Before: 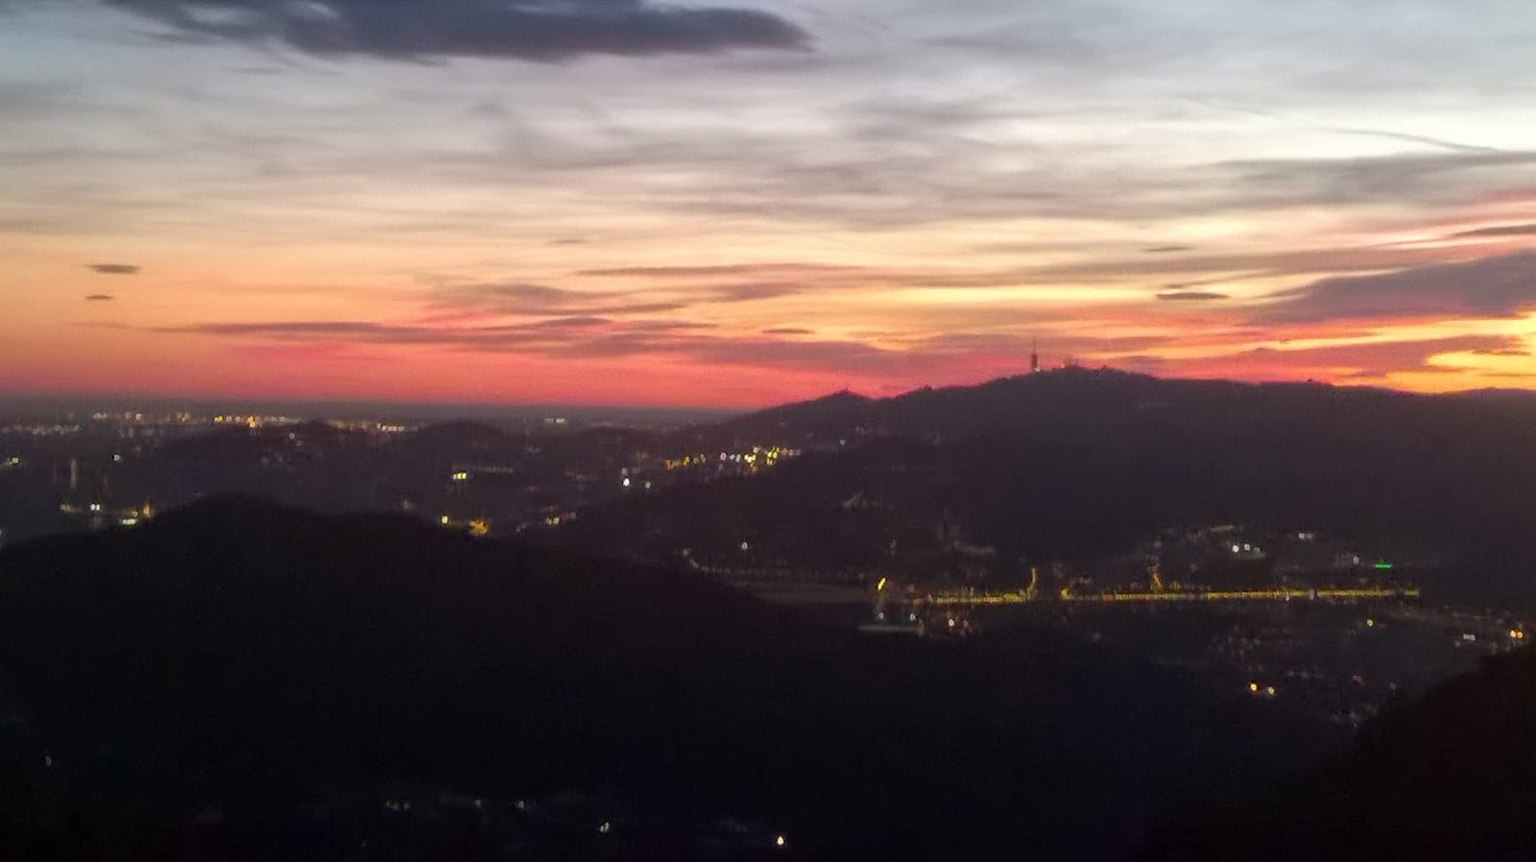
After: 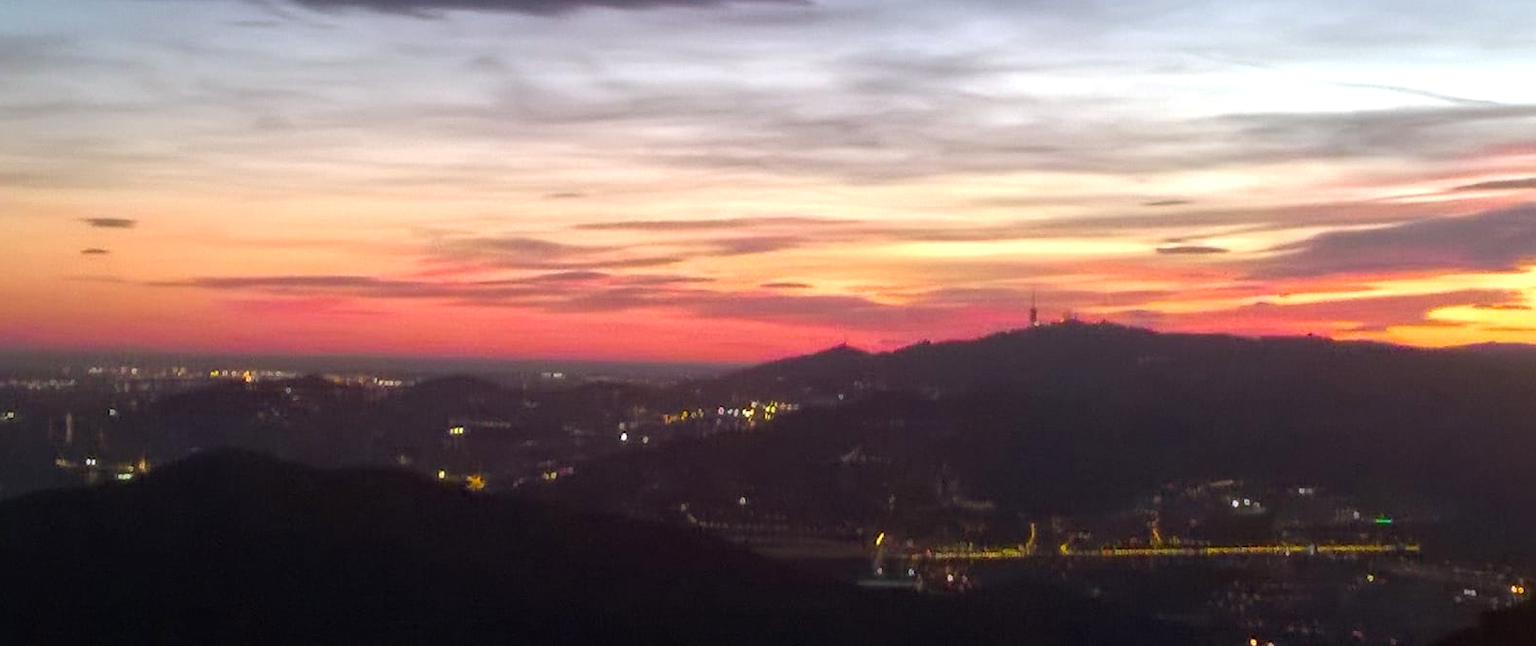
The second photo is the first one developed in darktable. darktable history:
color balance rgb: highlights gain › luminance 17.179%, highlights gain › chroma 2.846%, highlights gain › hue 257.14°, perceptual saturation grading › global saturation 17.768%
crop: left 0.359%, top 5.473%, bottom 19.744%
